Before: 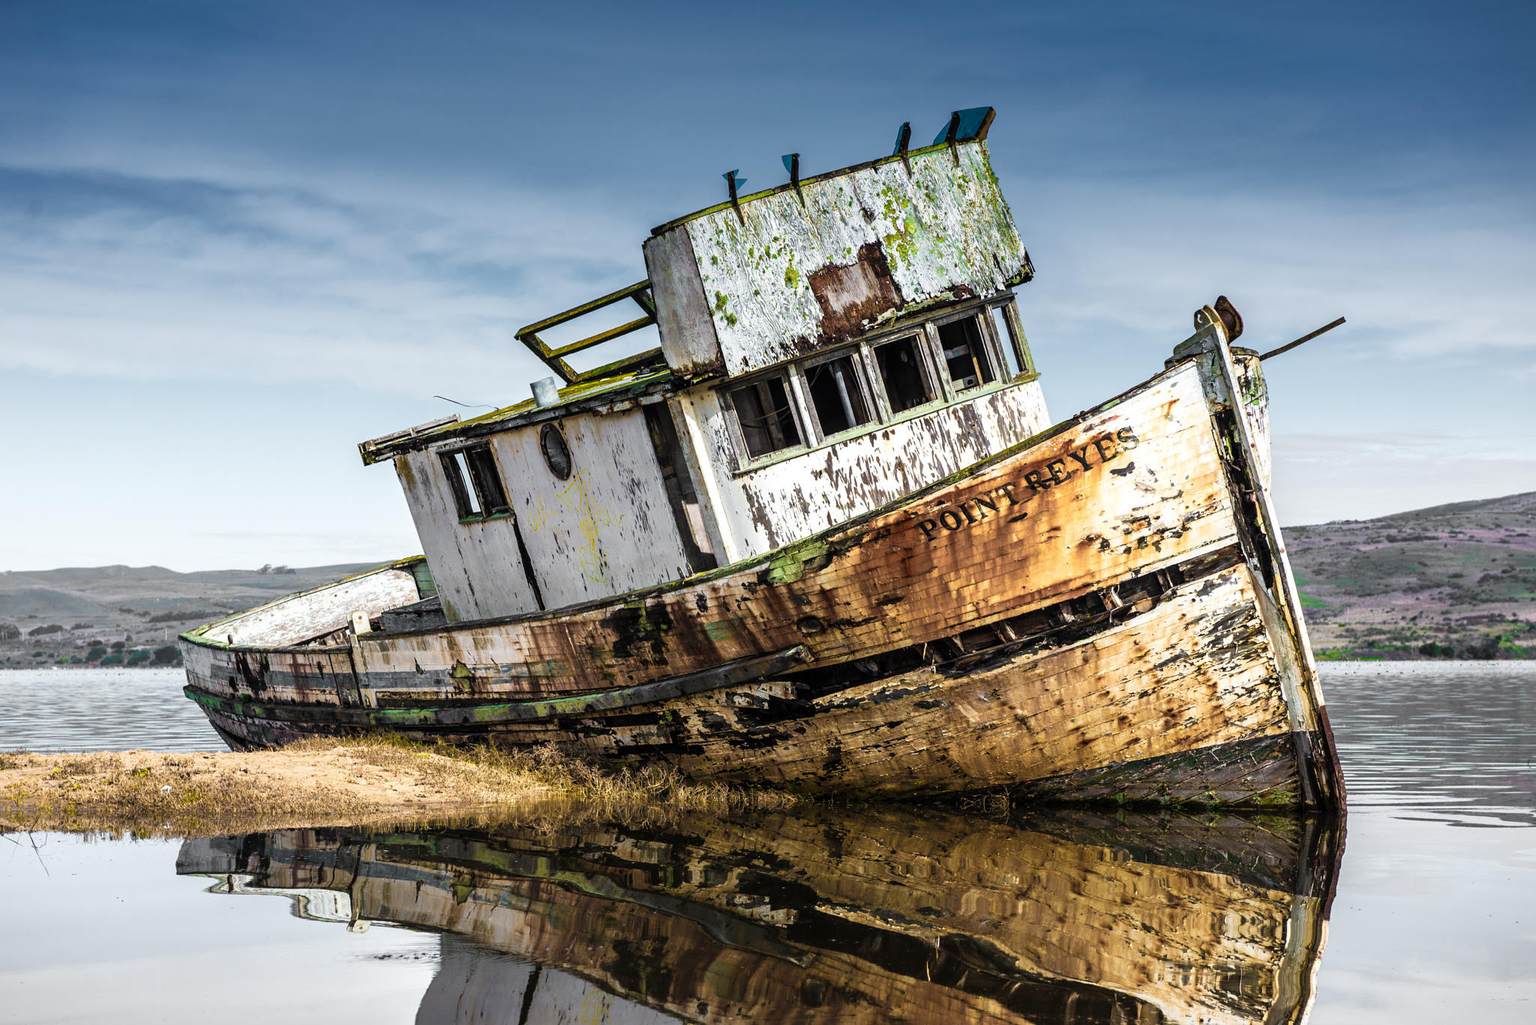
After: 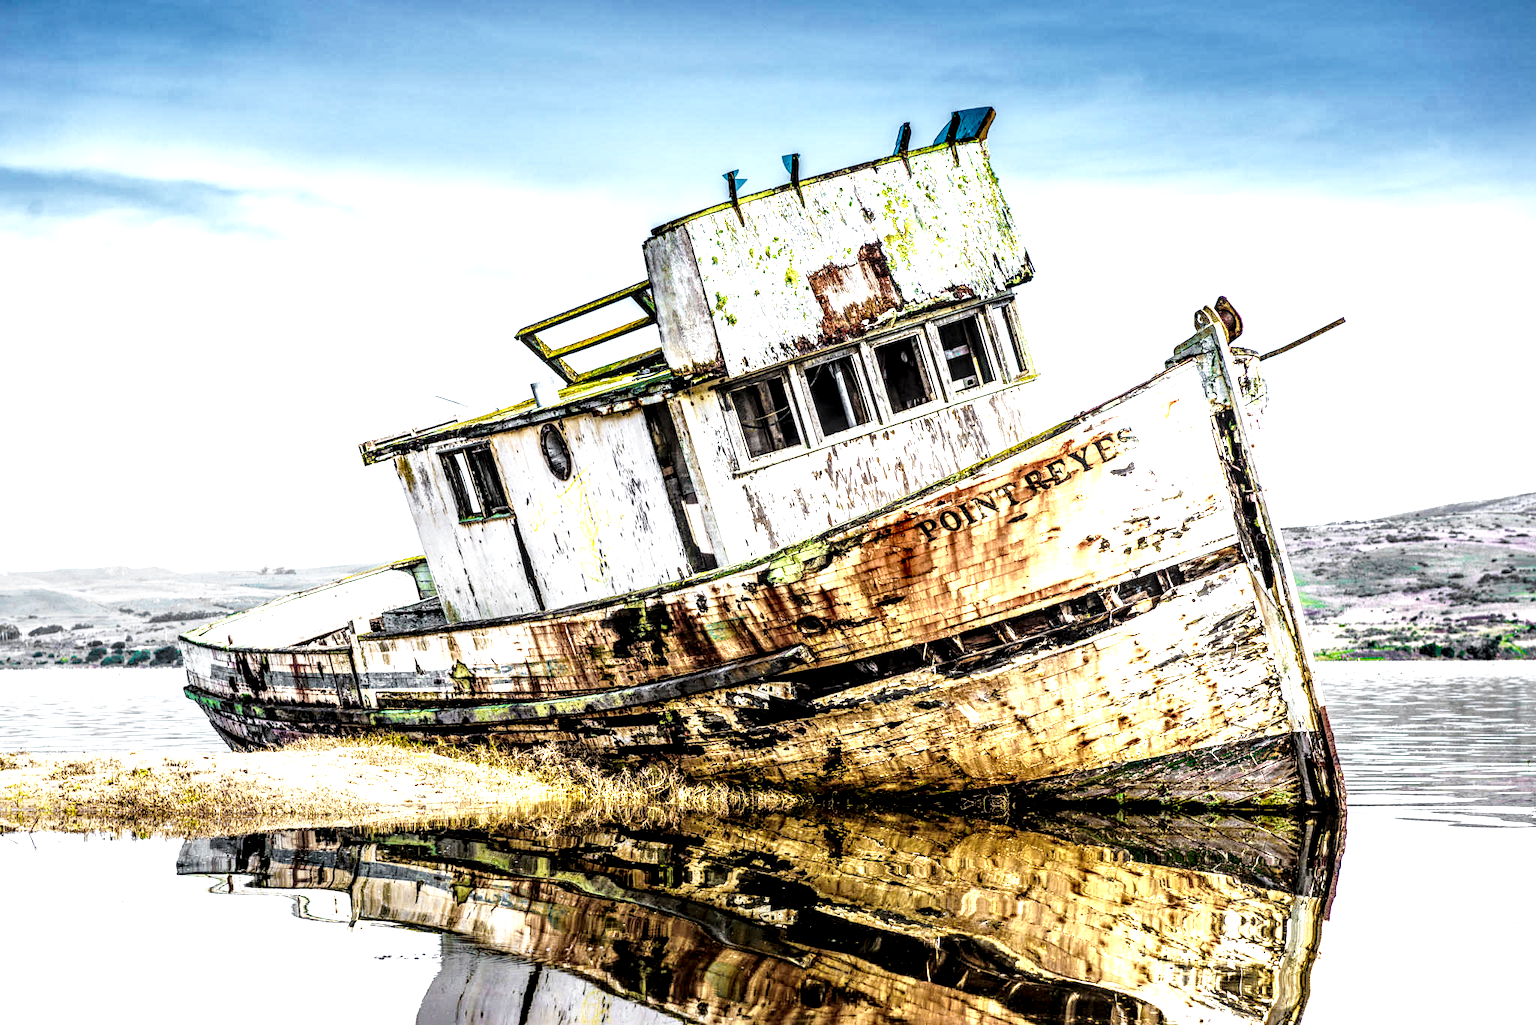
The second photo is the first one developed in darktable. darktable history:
local contrast: detail 203%
base curve: curves: ch0 [(0, 0) (0.028, 0.03) (0.121, 0.232) (0.46, 0.748) (0.859, 0.968) (1, 1)], preserve colors none
exposure: black level correction 0, exposure 1 EV, compensate highlight preservation false
